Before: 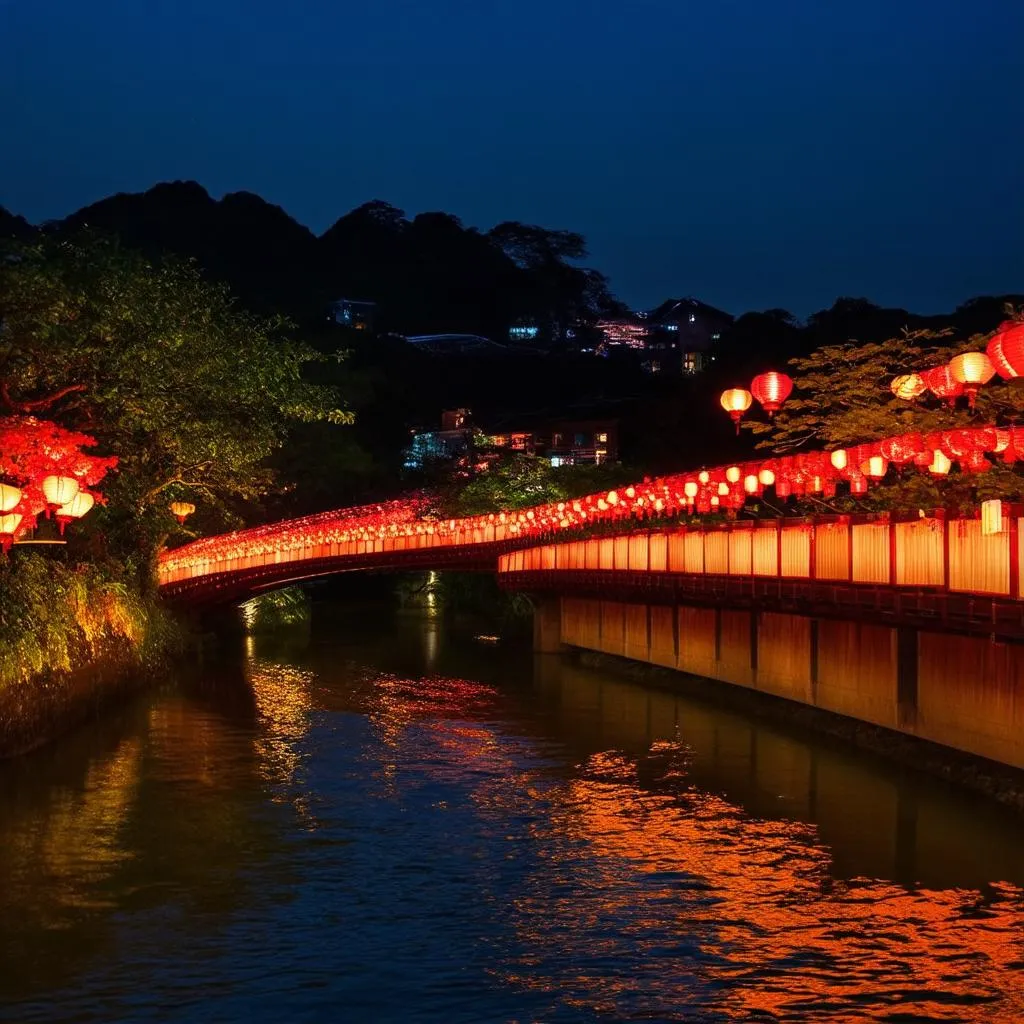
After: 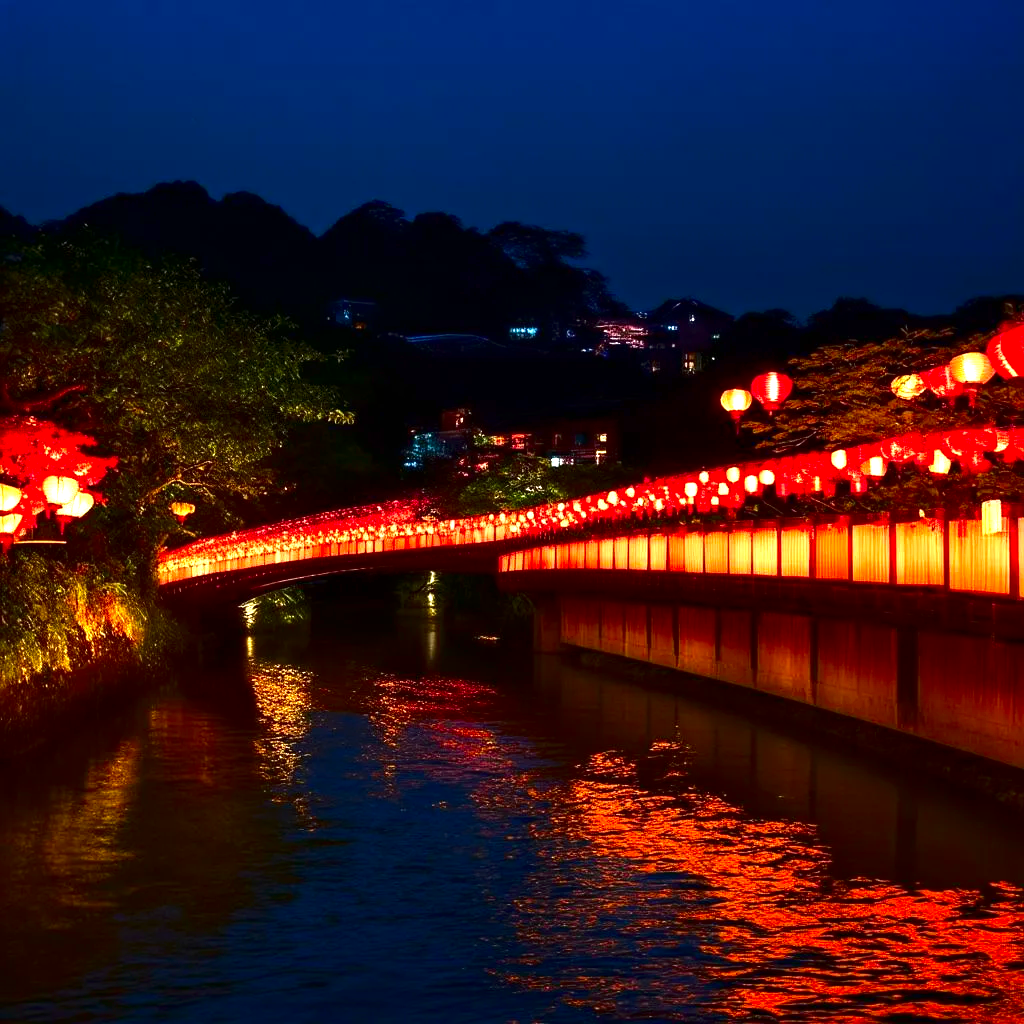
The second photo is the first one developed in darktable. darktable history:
exposure: exposure 0.999 EV, compensate highlight preservation false
contrast brightness saturation: contrast 0.1, brightness -0.26, saturation 0.14
